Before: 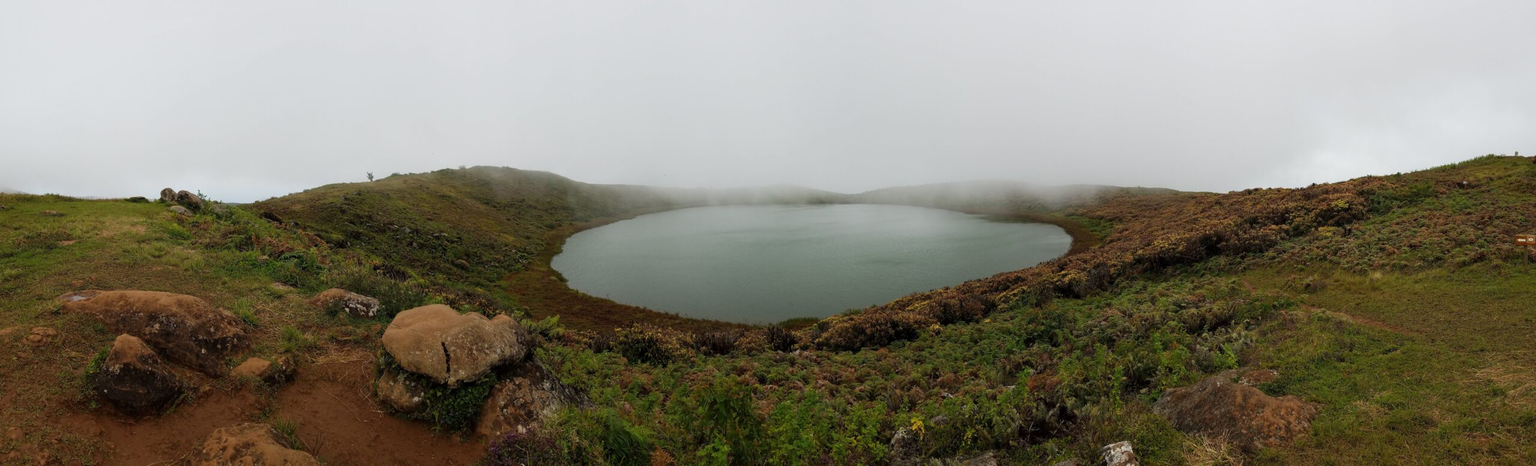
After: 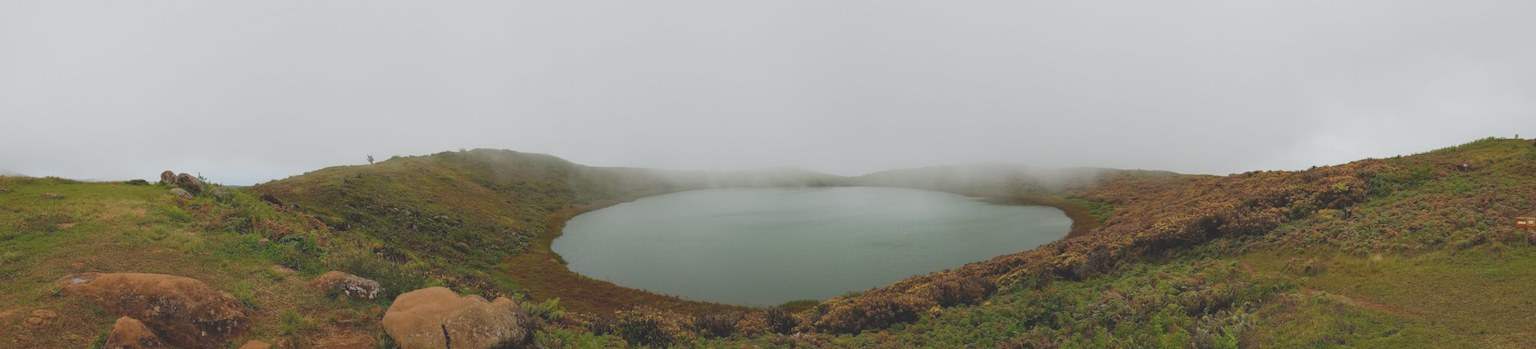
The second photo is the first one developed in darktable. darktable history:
crop: top 3.857%, bottom 21.132%
tone curve: curves: ch0 [(0, 0.172) (1, 0.91)], color space Lab, independent channels, preserve colors none
